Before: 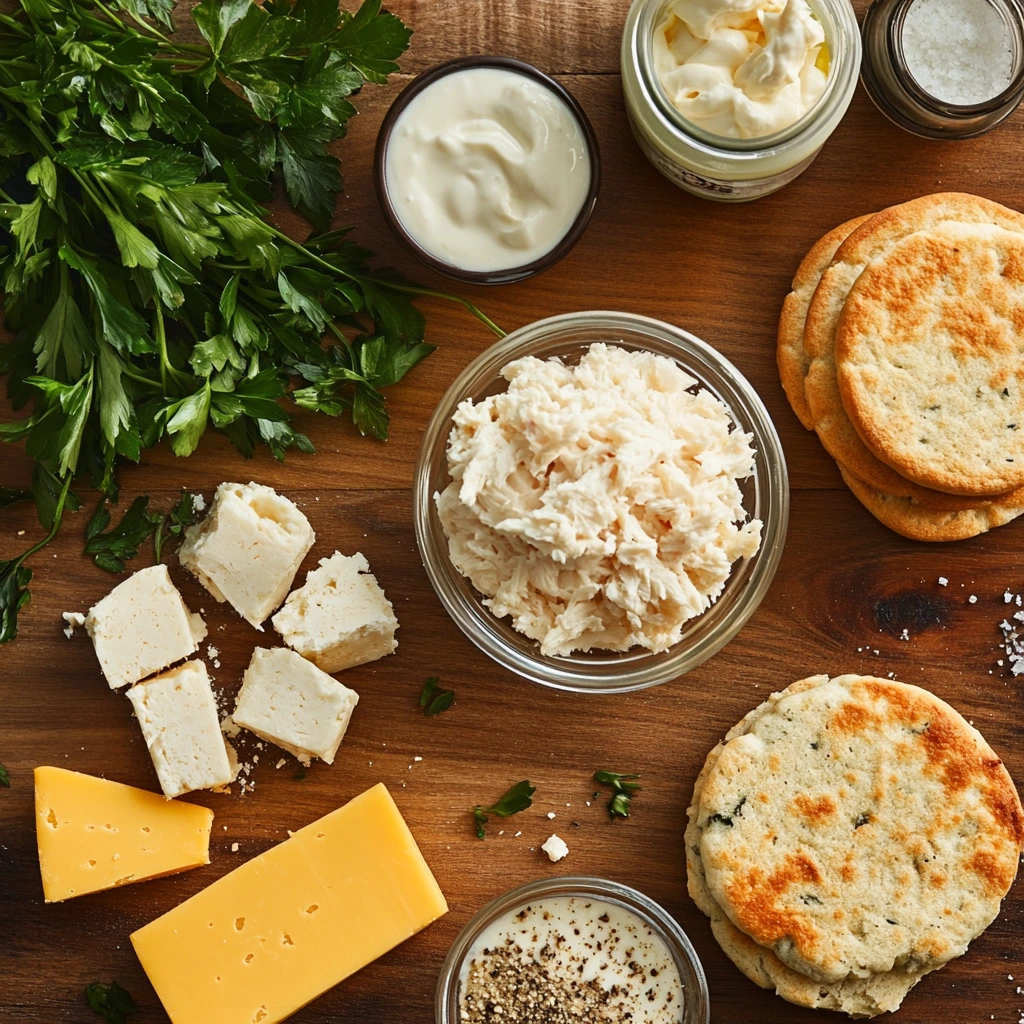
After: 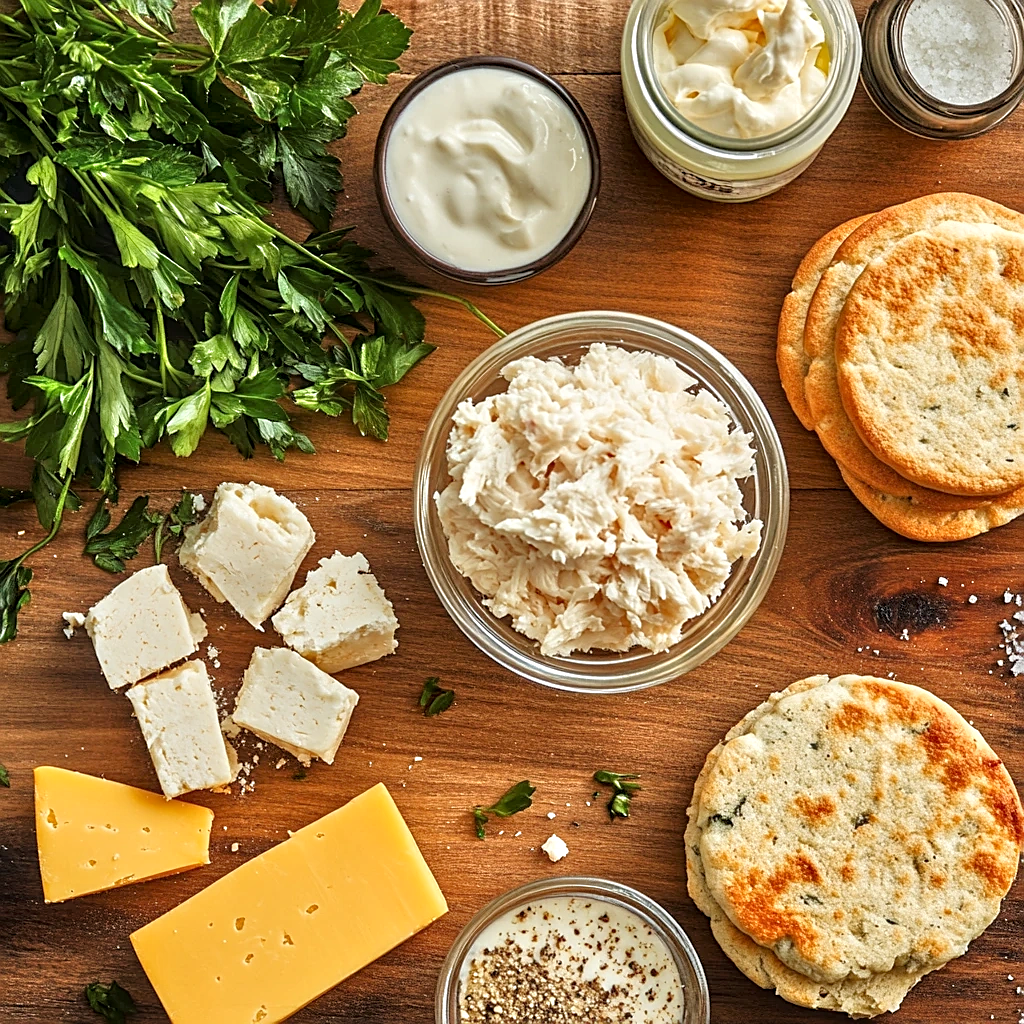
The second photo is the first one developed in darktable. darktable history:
local contrast: detail 130%
tone equalizer: -7 EV 0.163 EV, -6 EV 0.618 EV, -5 EV 1.19 EV, -4 EV 1.3 EV, -3 EV 1.13 EV, -2 EV 0.6 EV, -1 EV 0.165 EV, mask exposure compensation -0.493 EV
sharpen: on, module defaults
